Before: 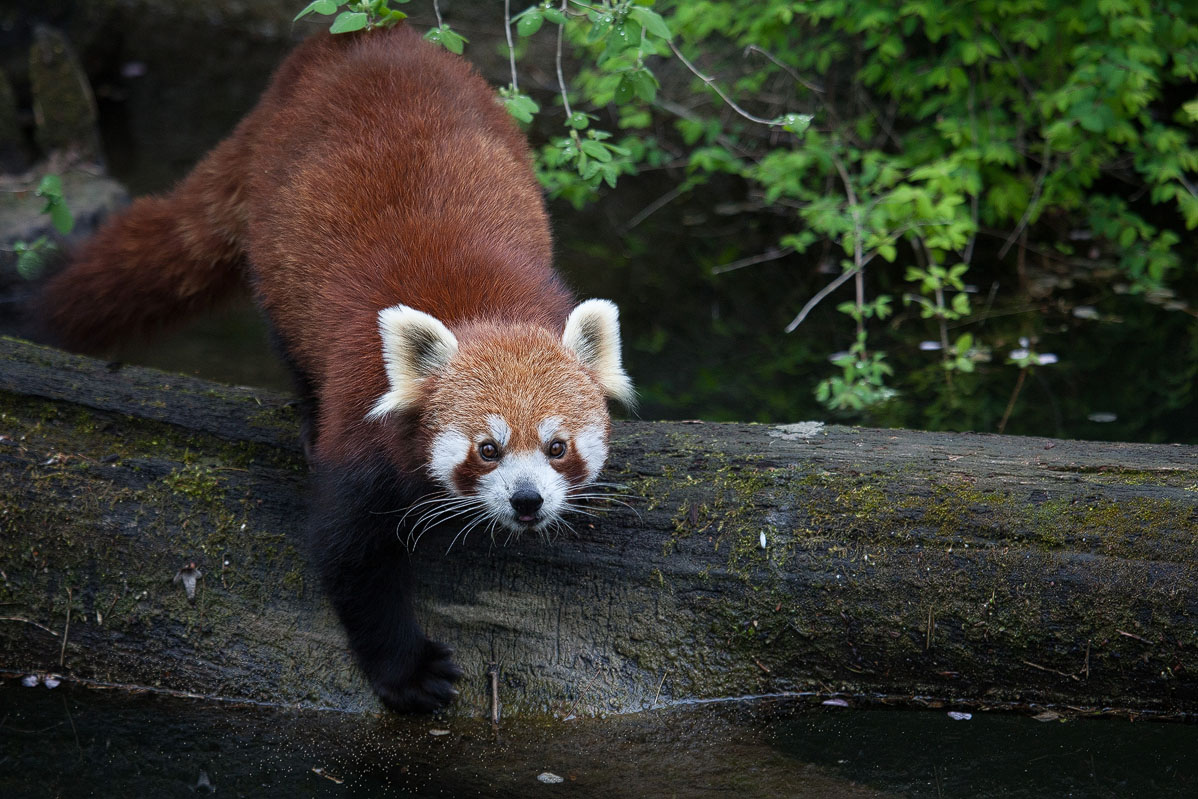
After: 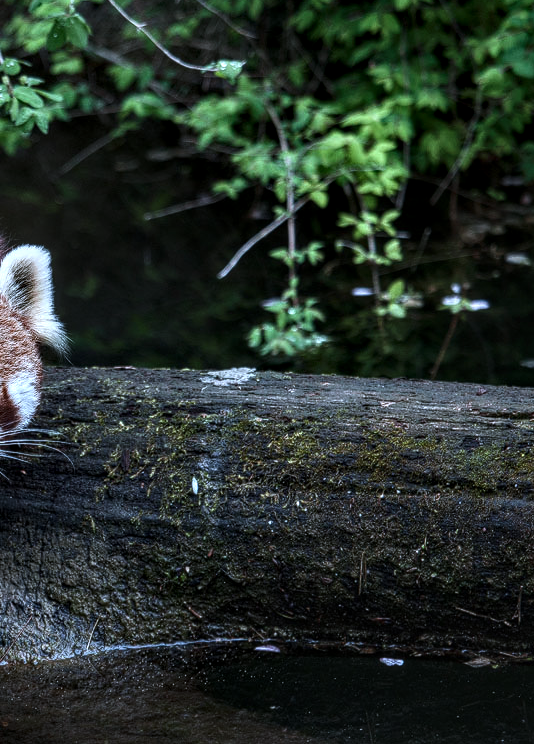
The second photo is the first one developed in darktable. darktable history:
contrast brightness saturation: contrast 0.068, brightness -0.151, saturation 0.113
color correction: highlights a* -2.11, highlights b* -18.22
contrast equalizer: octaves 7, y [[0.586, 0.584, 0.576, 0.565, 0.552, 0.539], [0.5 ×6], [0.97, 0.959, 0.919, 0.859, 0.789, 0.717], [0 ×6], [0 ×6]]
local contrast: detail 160%
exposure: black level correction -0.014, exposure -0.192 EV
crop: left 47.427%, top 6.809%, right 7.935%
